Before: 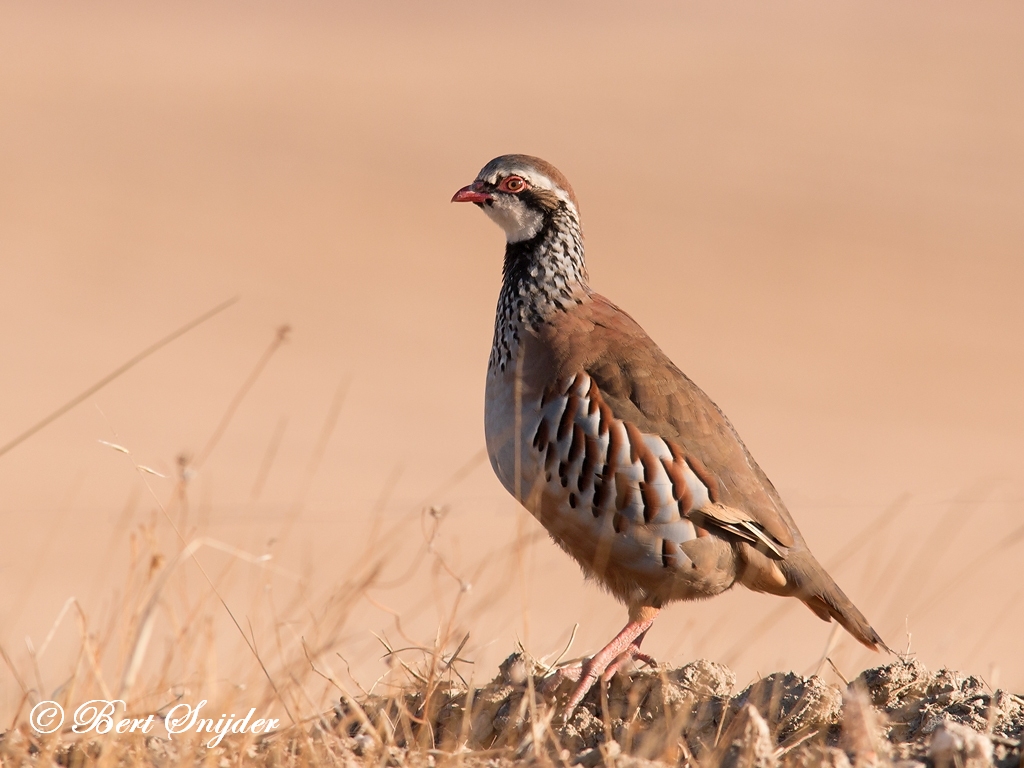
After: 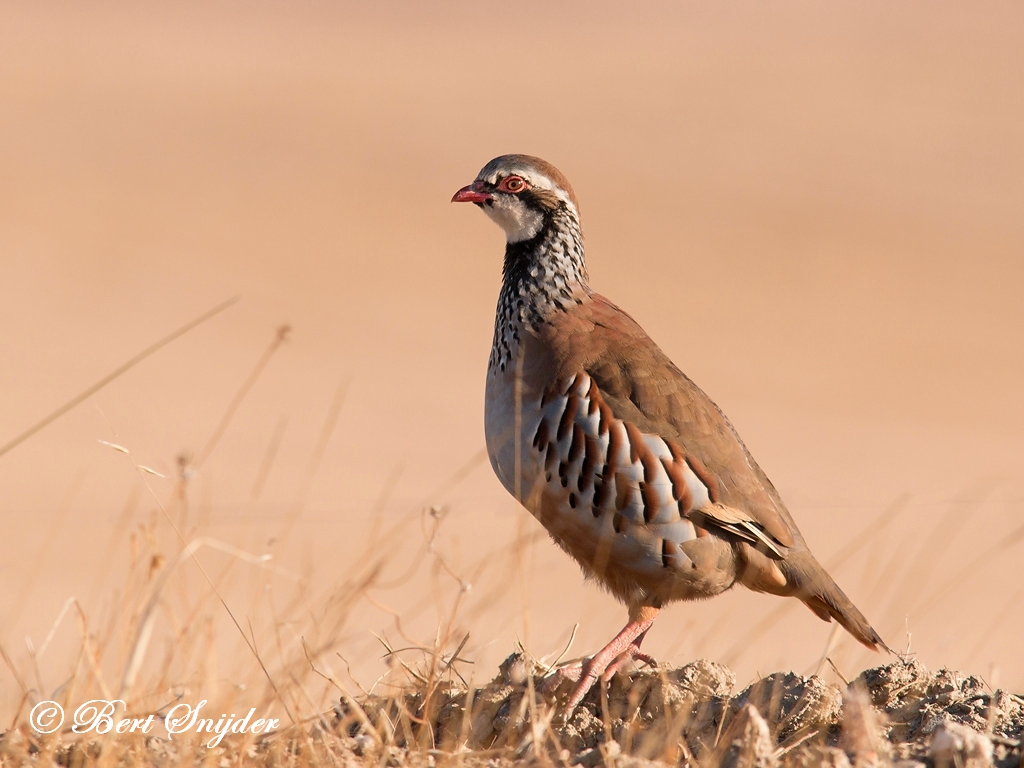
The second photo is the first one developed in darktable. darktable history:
color balance rgb: linear chroma grading › global chroma -15.672%, perceptual saturation grading › global saturation 16.11%, global vibrance 20%
